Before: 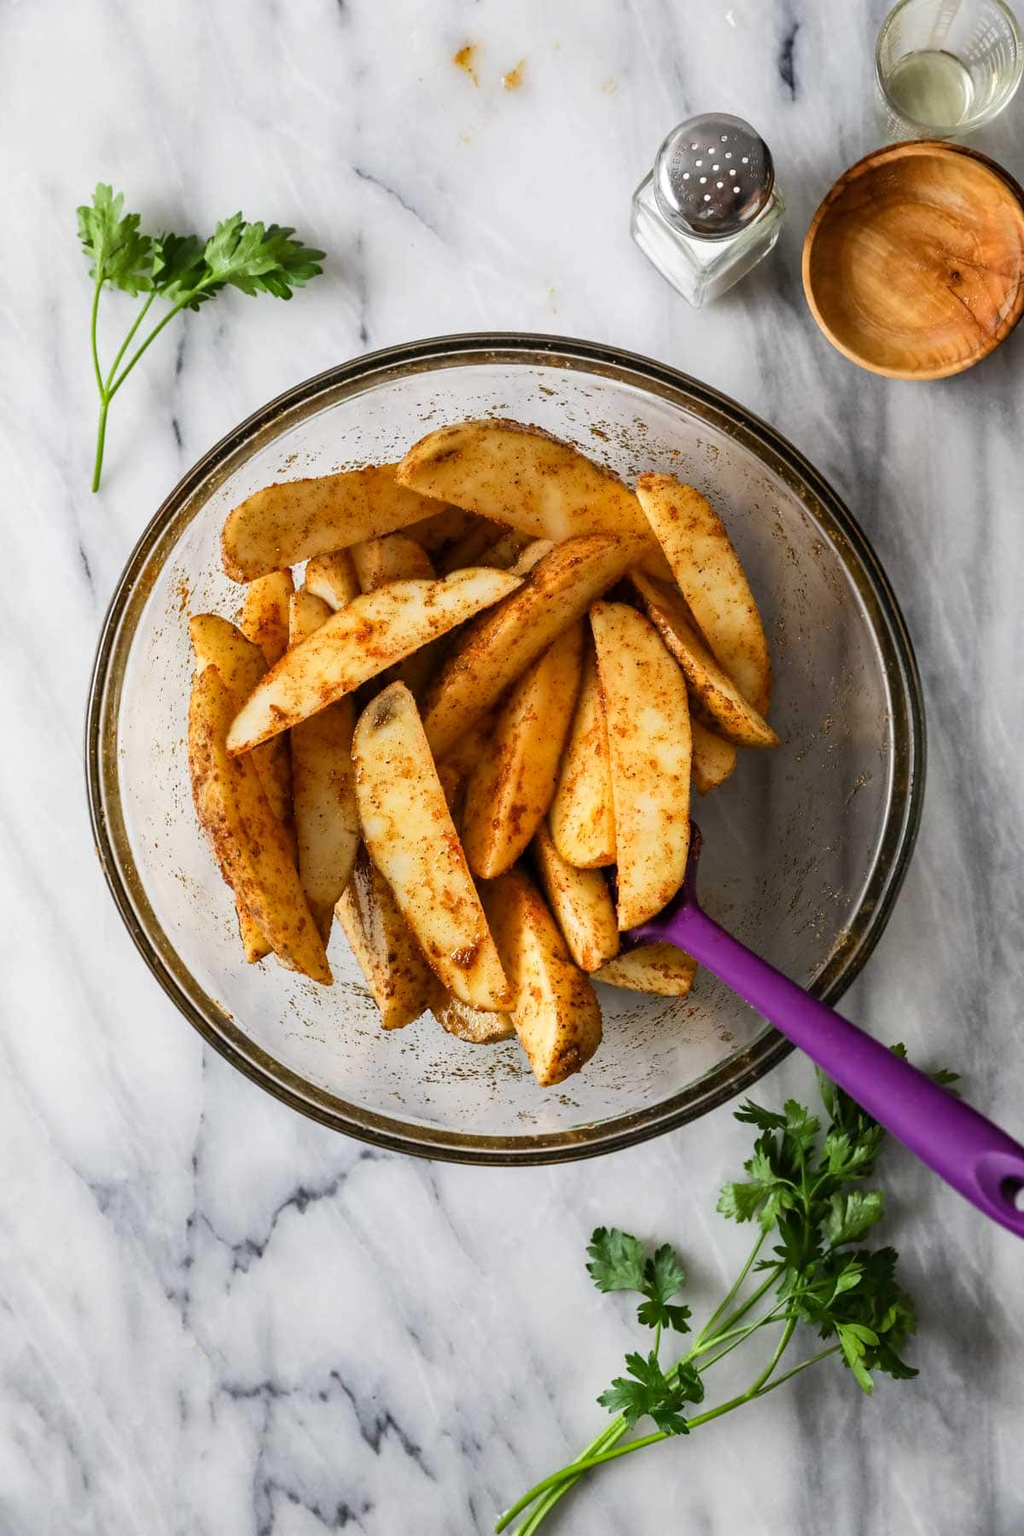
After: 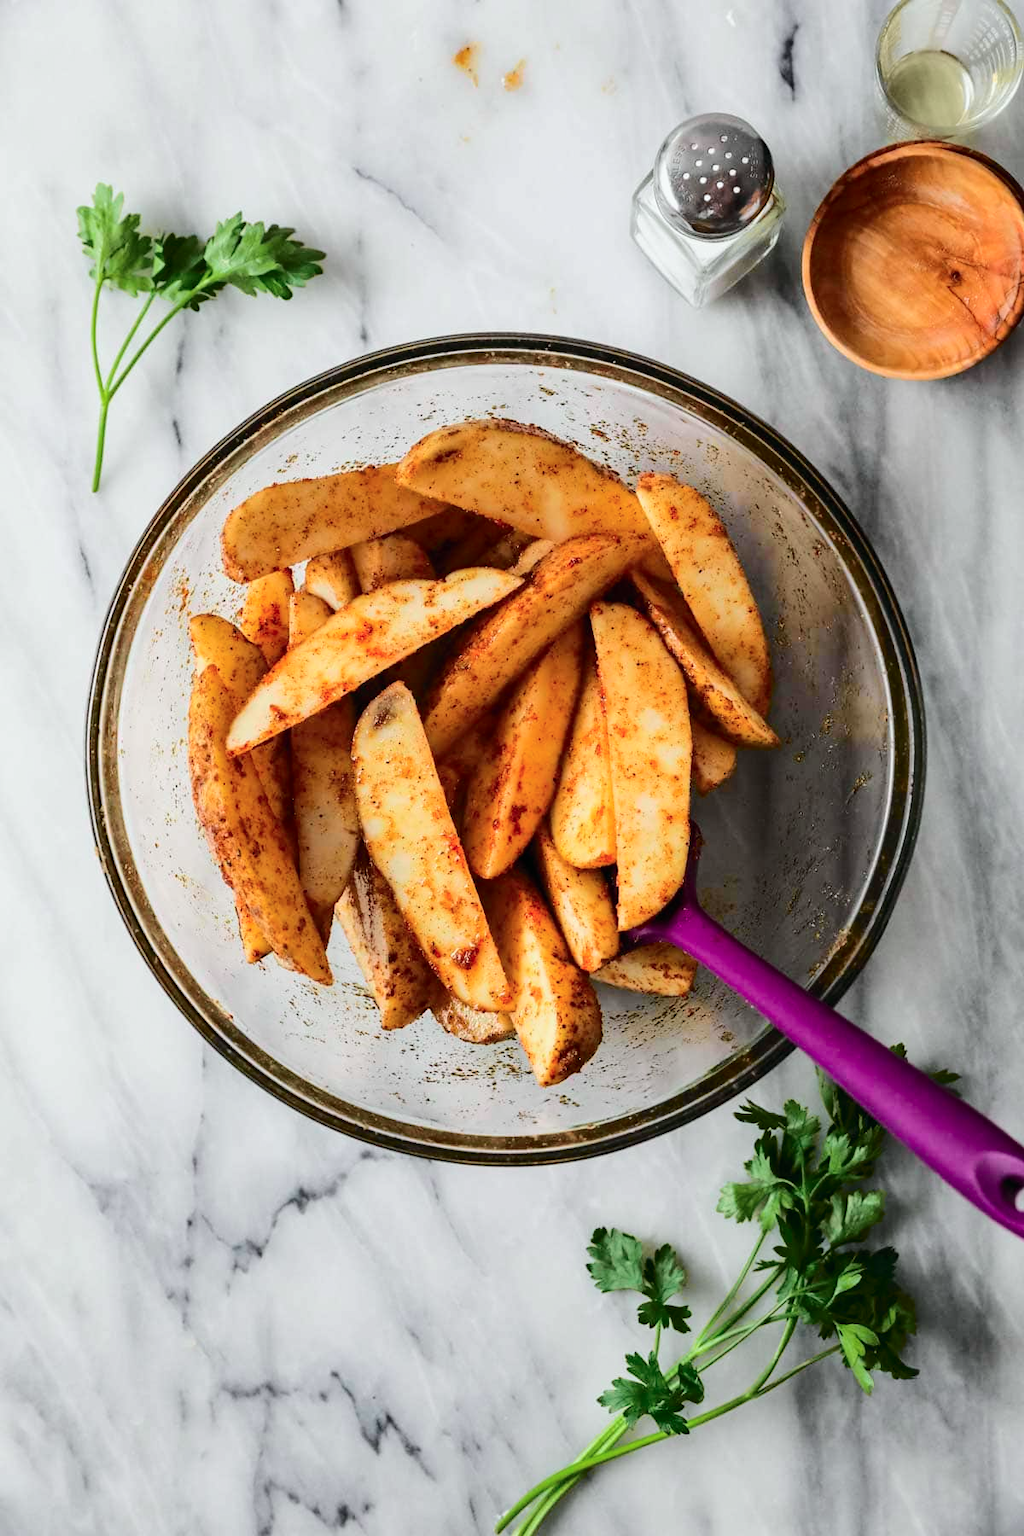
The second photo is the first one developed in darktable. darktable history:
levels: white 99.98%
tone curve: curves: ch0 [(0, 0.003) (0.211, 0.174) (0.482, 0.519) (0.843, 0.821) (0.992, 0.971)]; ch1 [(0, 0) (0.276, 0.206) (0.393, 0.364) (0.482, 0.477) (0.506, 0.5) (0.523, 0.523) (0.572, 0.592) (0.635, 0.665) (0.695, 0.759) (1, 1)]; ch2 [(0, 0) (0.438, 0.456) (0.498, 0.497) (0.536, 0.527) (0.562, 0.584) (0.619, 0.602) (0.698, 0.698) (1, 1)], color space Lab, independent channels, preserve colors none
contrast brightness saturation: contrast 0.15, brightness 0.046
